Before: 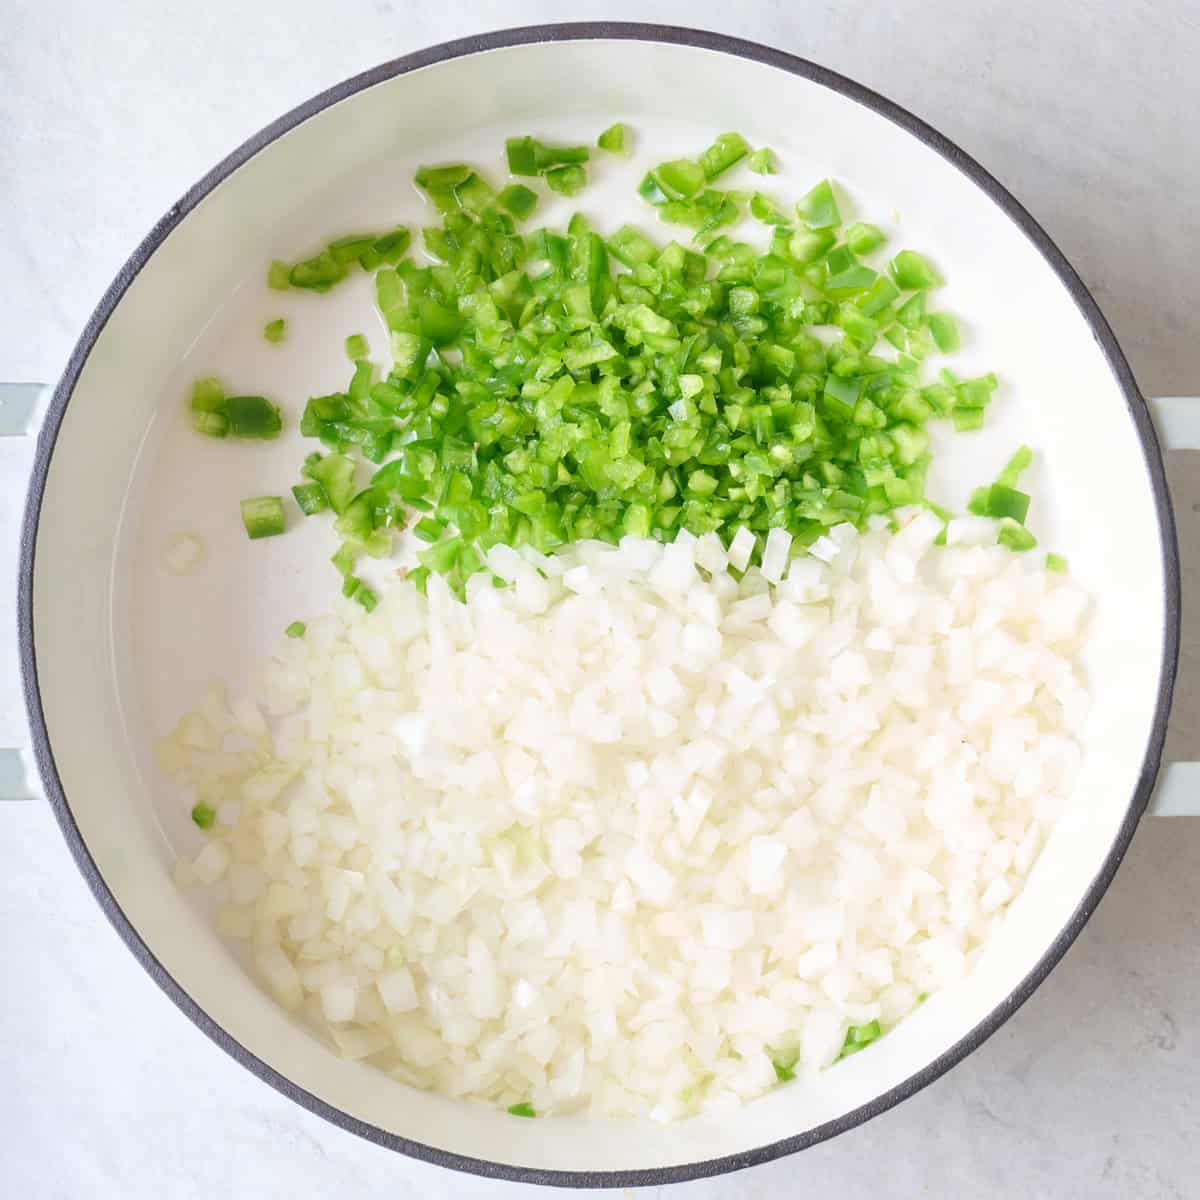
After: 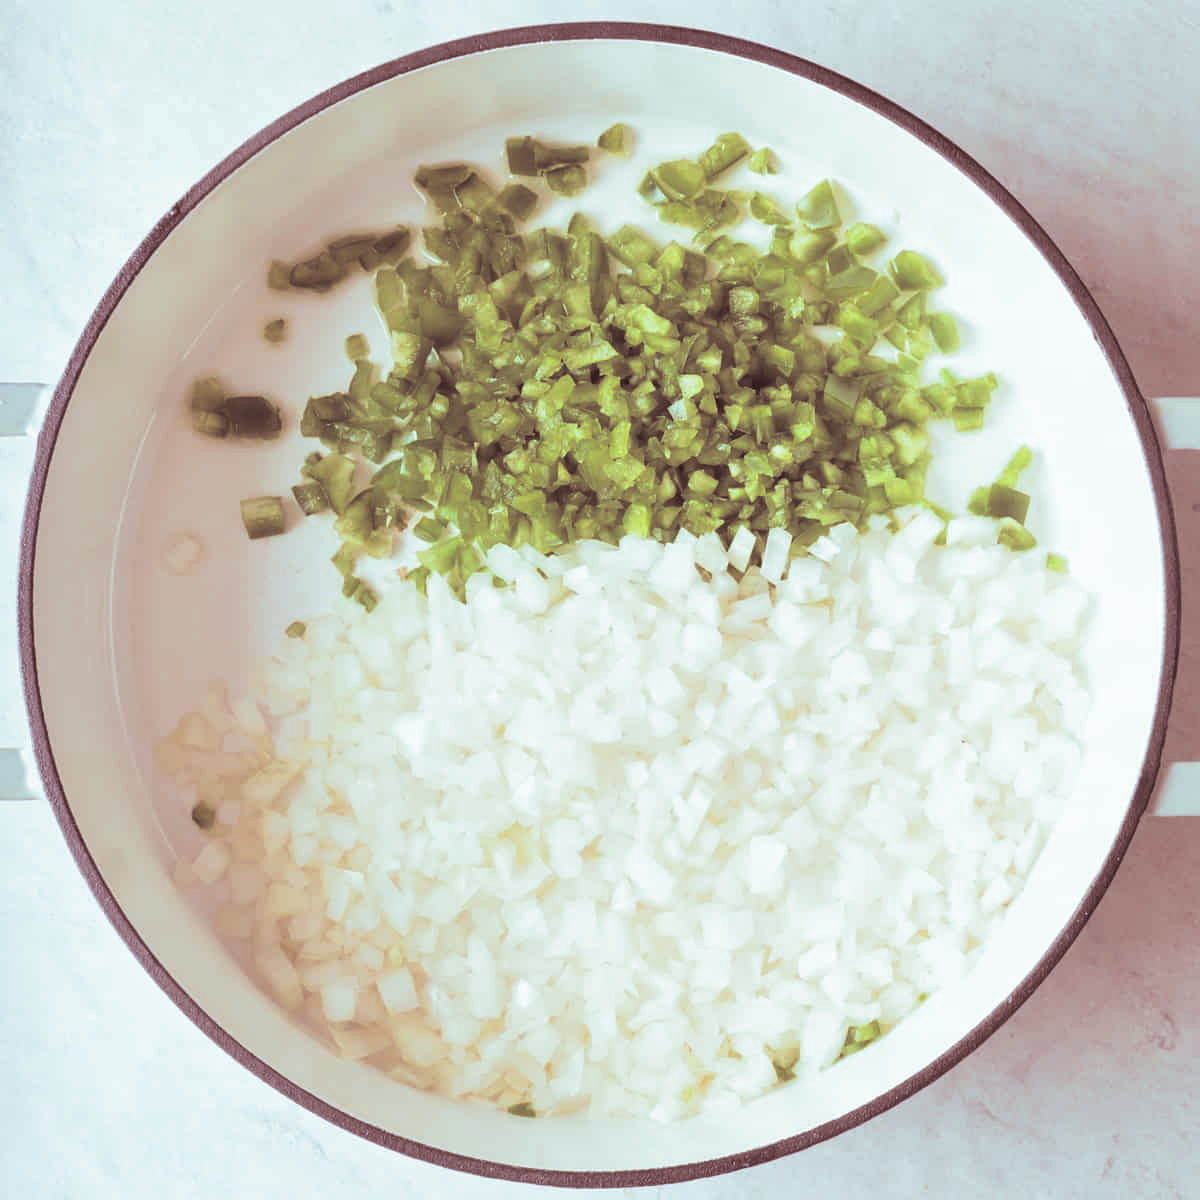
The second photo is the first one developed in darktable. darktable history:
split-toning: shadows › saturation 0.3, highlights › hue 180°, highlights › saturation 0.3, compress 0%
exposure: exposure -0.04 EV, compensate highlight preservation false
